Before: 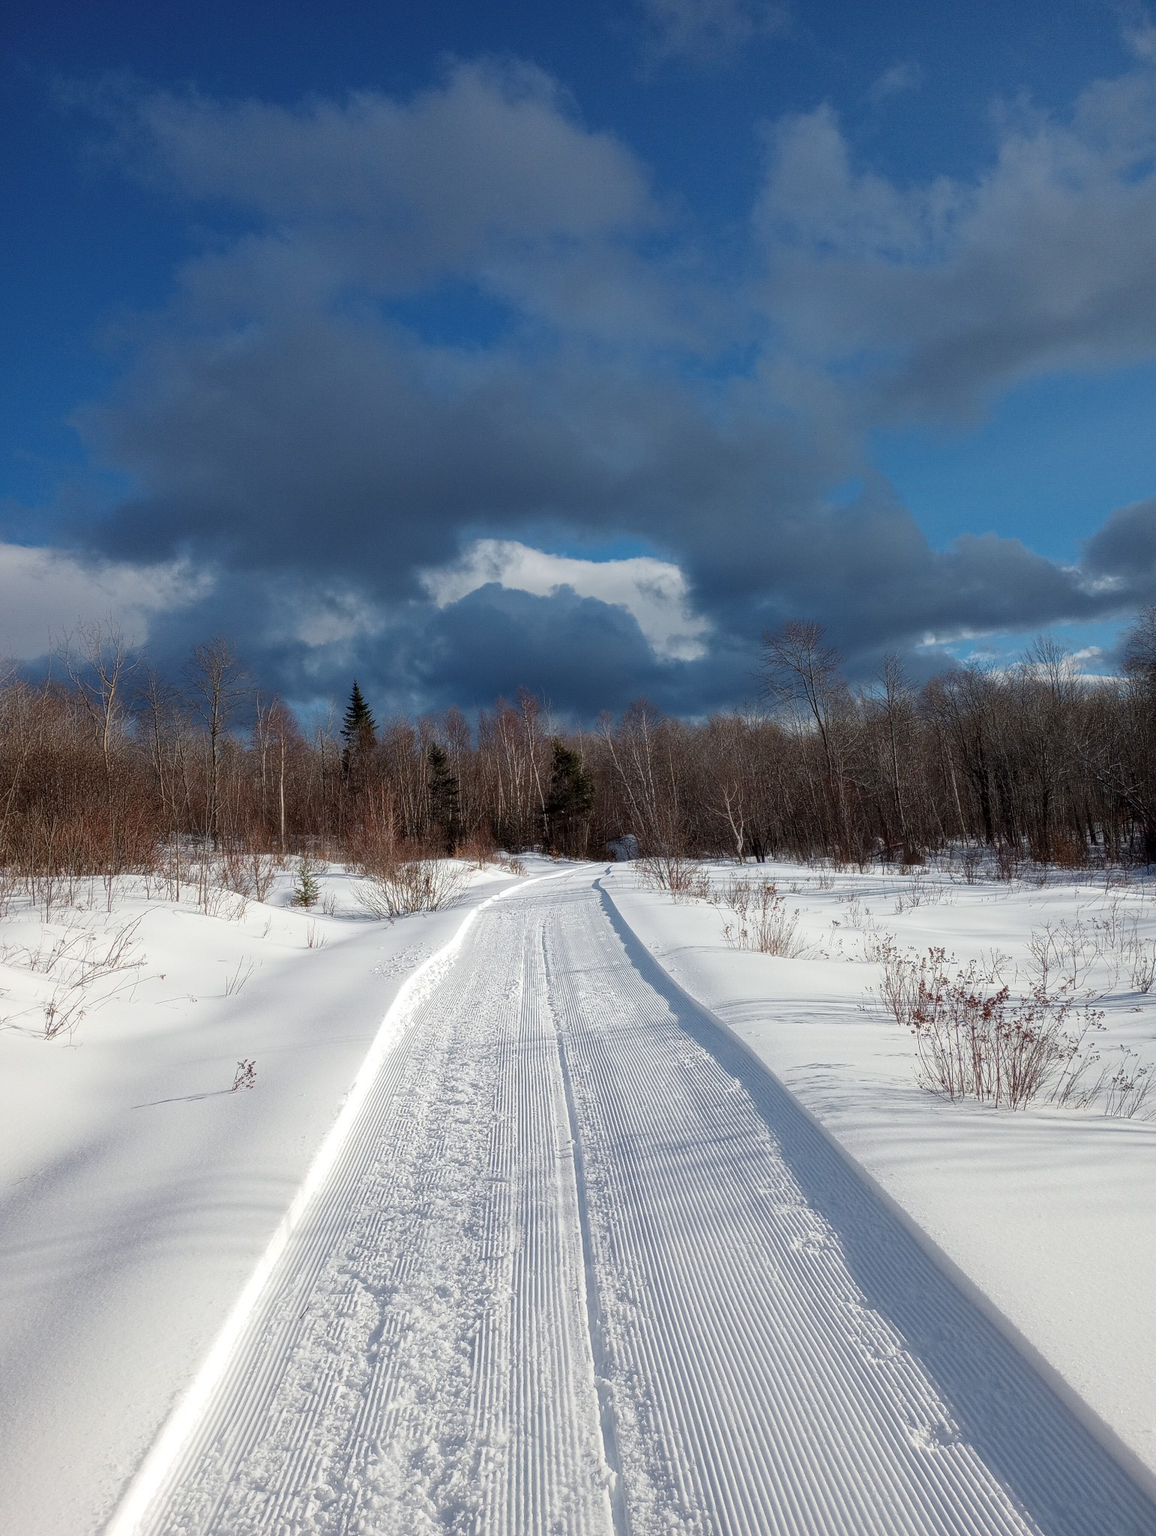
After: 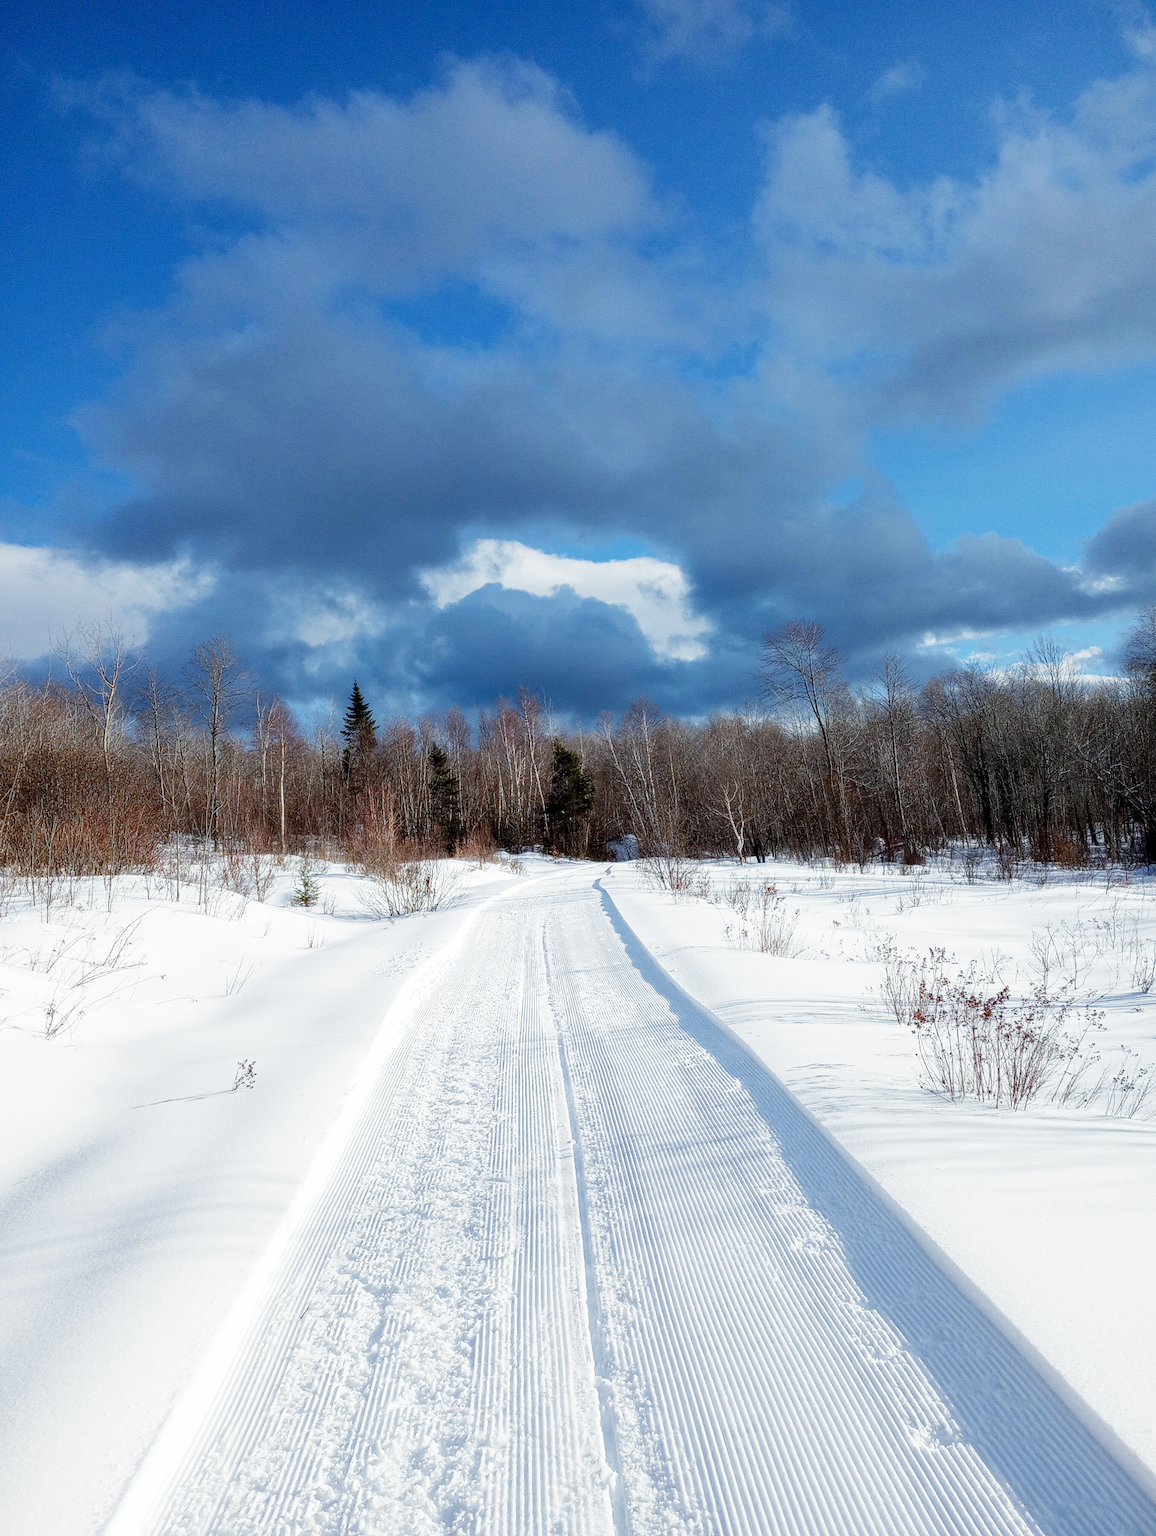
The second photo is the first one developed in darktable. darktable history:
filmic rgb: middle gray luminance 9.23%, black relative exposure -10.55 EV, white relative exposure 3.45 EV, threshold 6 EV, target black luminance 0%, hardness 5.98, latitude 59.69%, contrast 1.087, highlights saturation mix 5%, shadows ↔ highlights balance 29.23%, add noise in highlights 0, preserve chrominance no, color science v3 (2019), use custom middle-gray values true, iterations of high-quality reconstruction 0, contrast in highlights soft, enable highlight reconstruction true
white balance: red 0.925, blue 1.046
